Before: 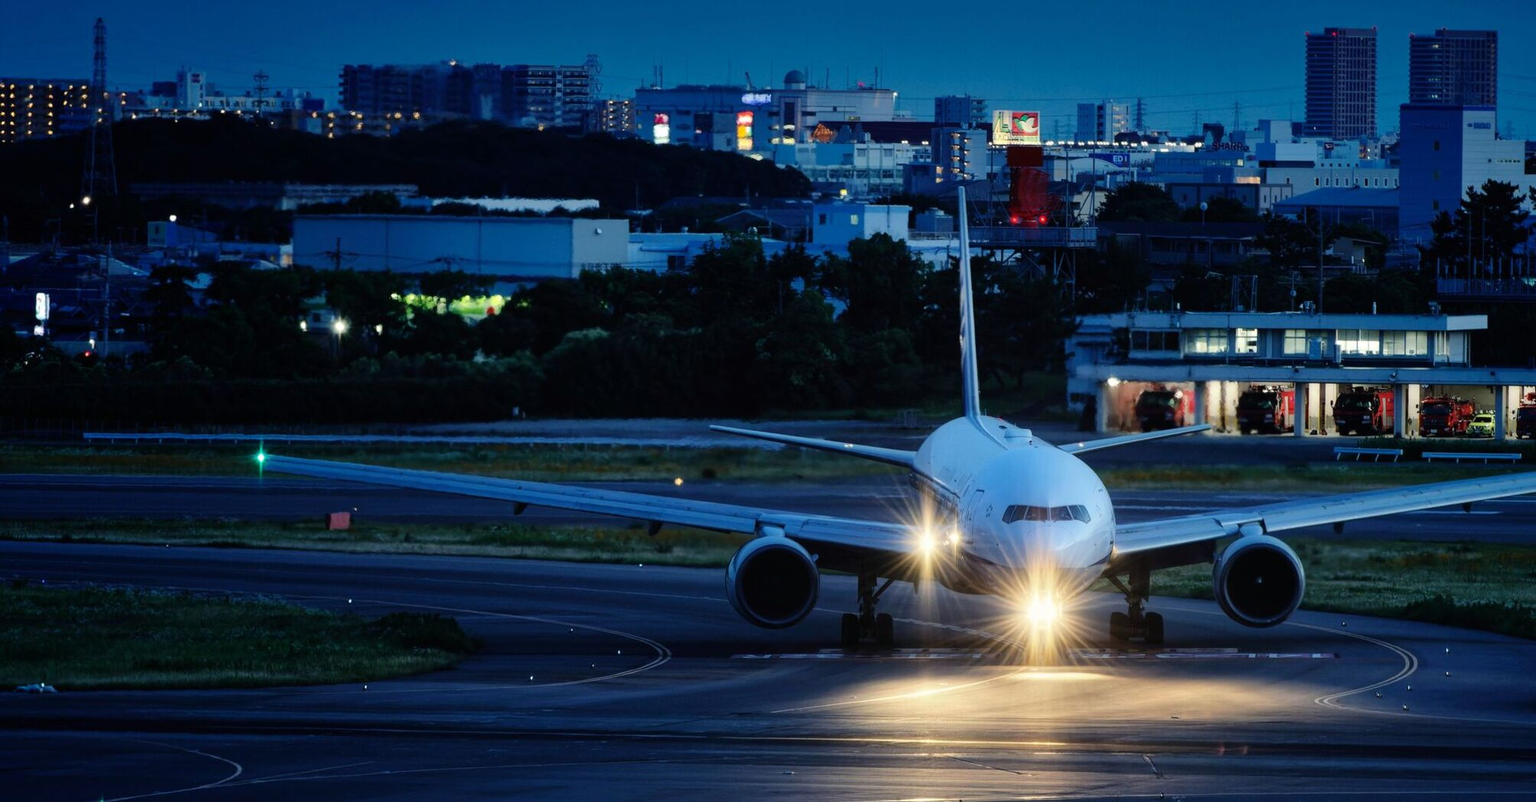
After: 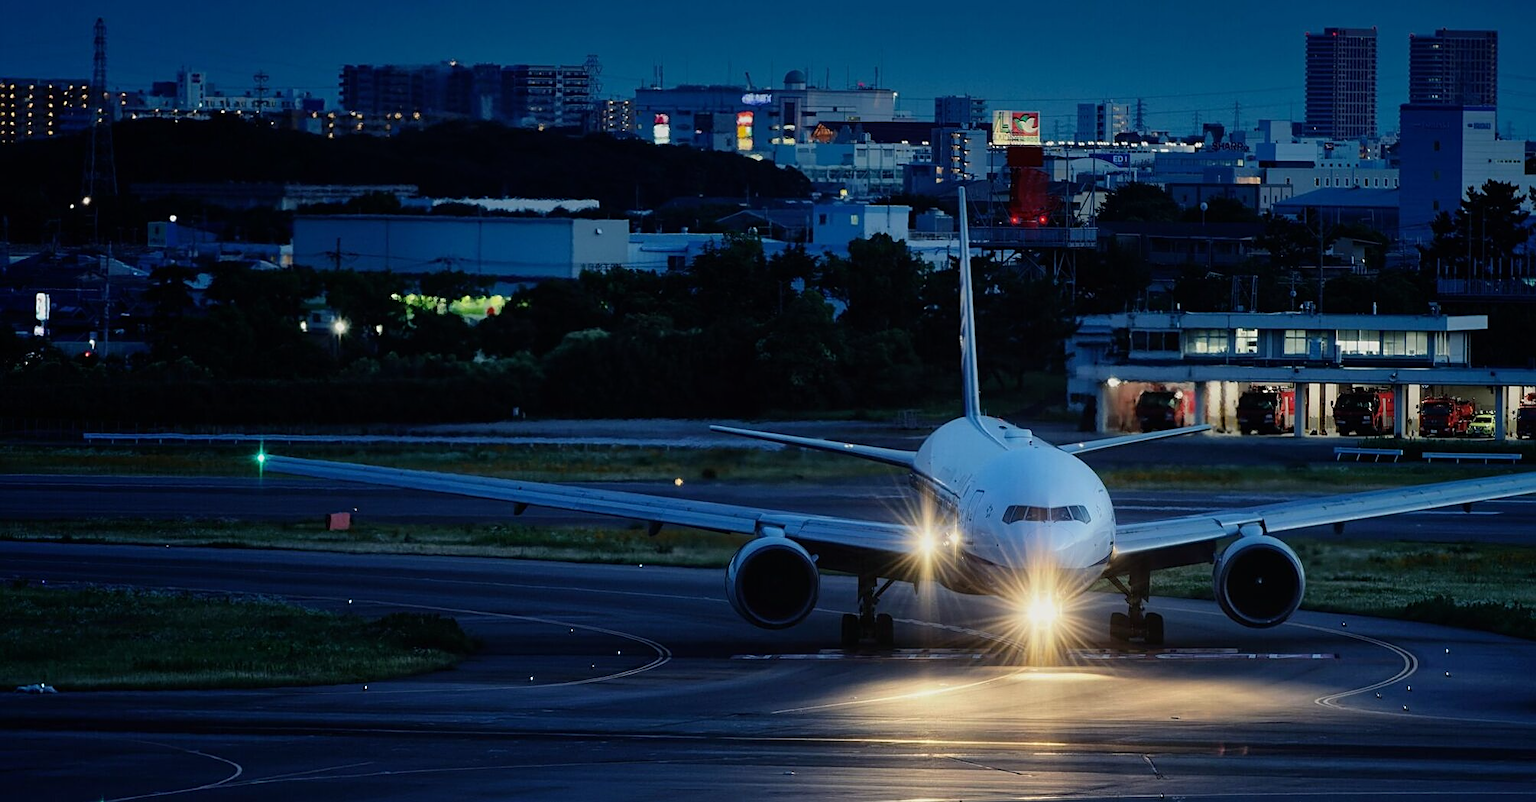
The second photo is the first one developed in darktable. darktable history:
sharpen: on, module defaults
graduated density: rotation 5.63°, offset 76.9
